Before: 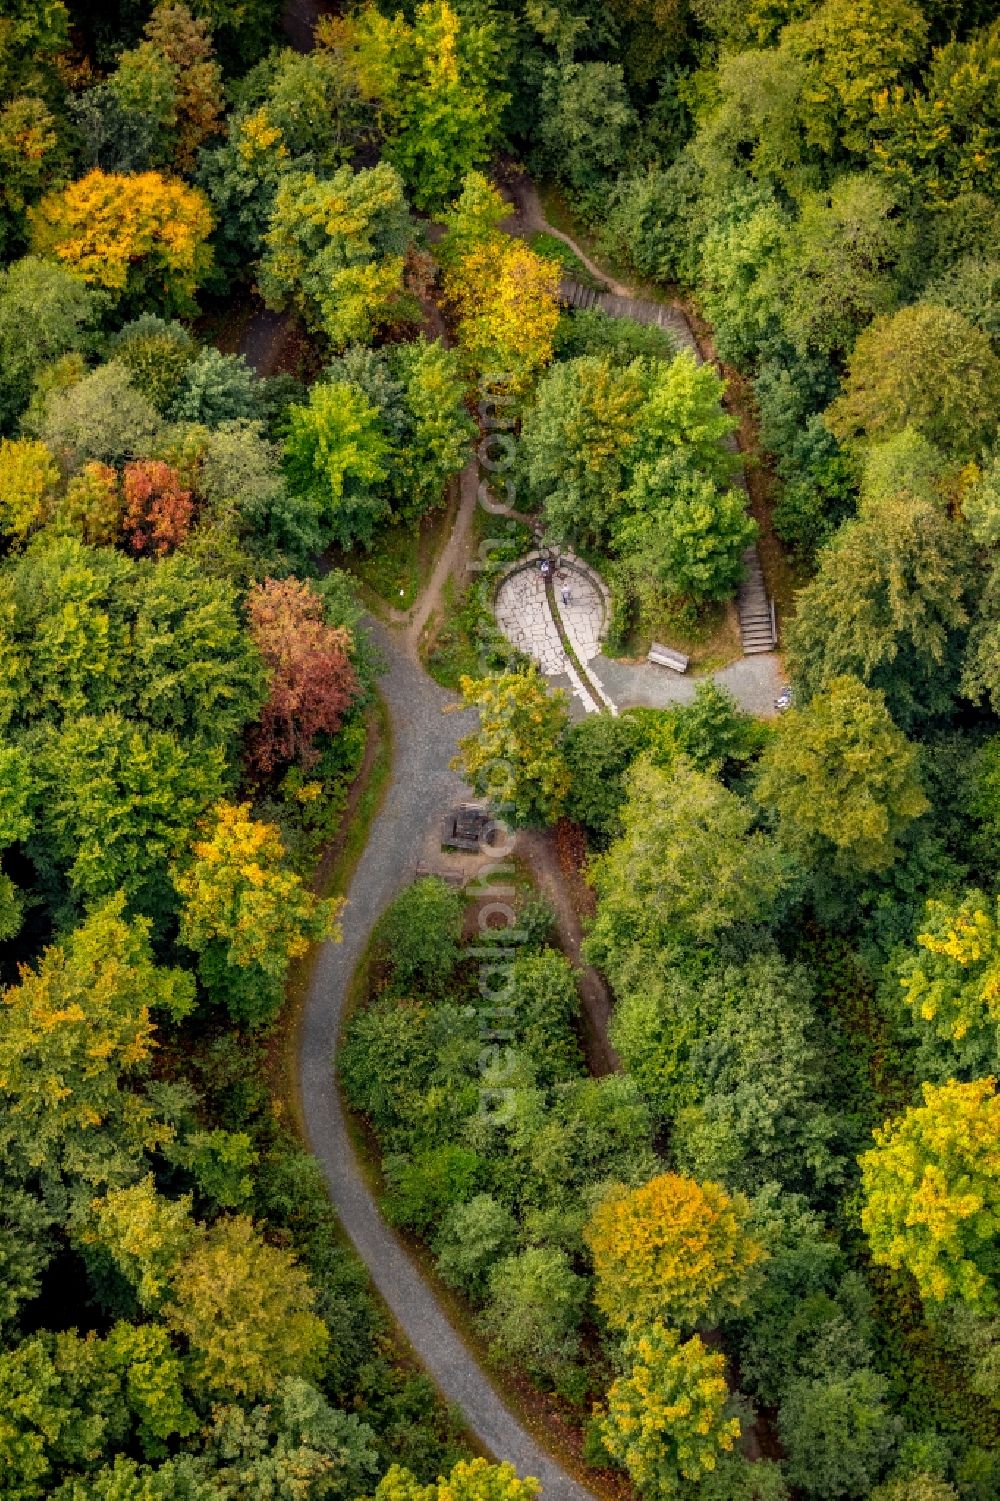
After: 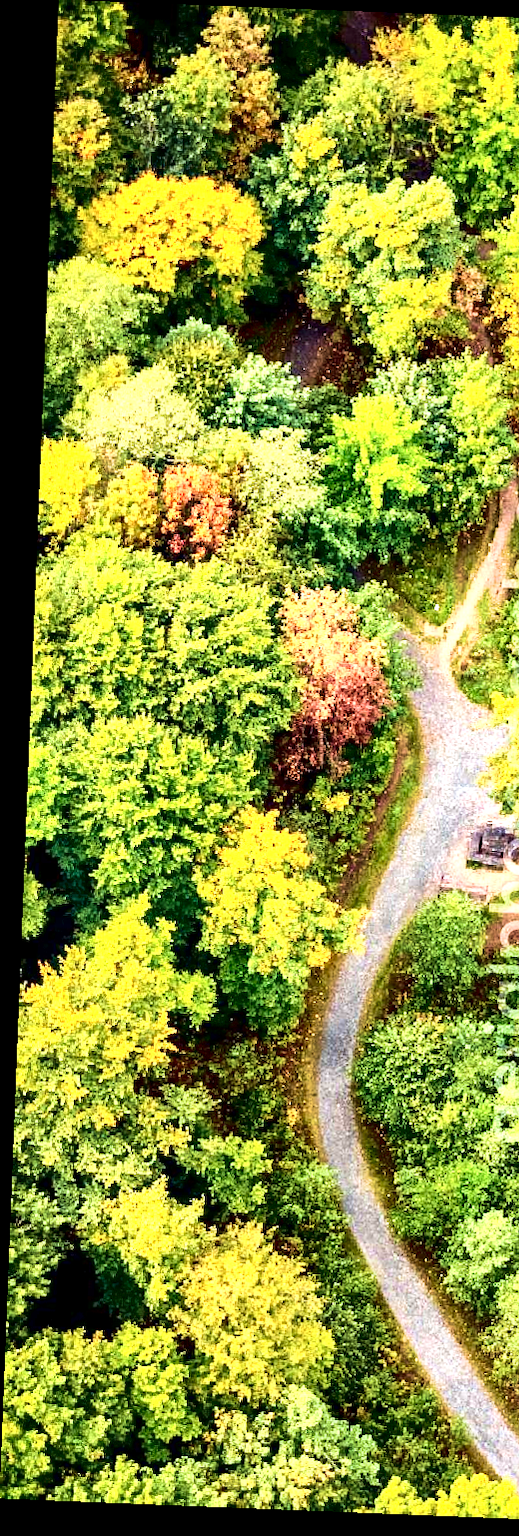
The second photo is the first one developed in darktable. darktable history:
crop and rotate: left 0%, top 0%, right 50.845%
white balance: red 0.982, blue 1.018
exposure: black level correction 0.001, exposure 1.84 EV, compensate highlight preservation false
local contrast: mode bilateral grid, contrast 20, coarseness 50, detail 179%, midtone range 0.2
contrast brightness saturation: contrast 0.28
sharpen: amount 0.2
velvia: strength 75%
rotate and perspective: rotation 2.27°, automatic cropping off
